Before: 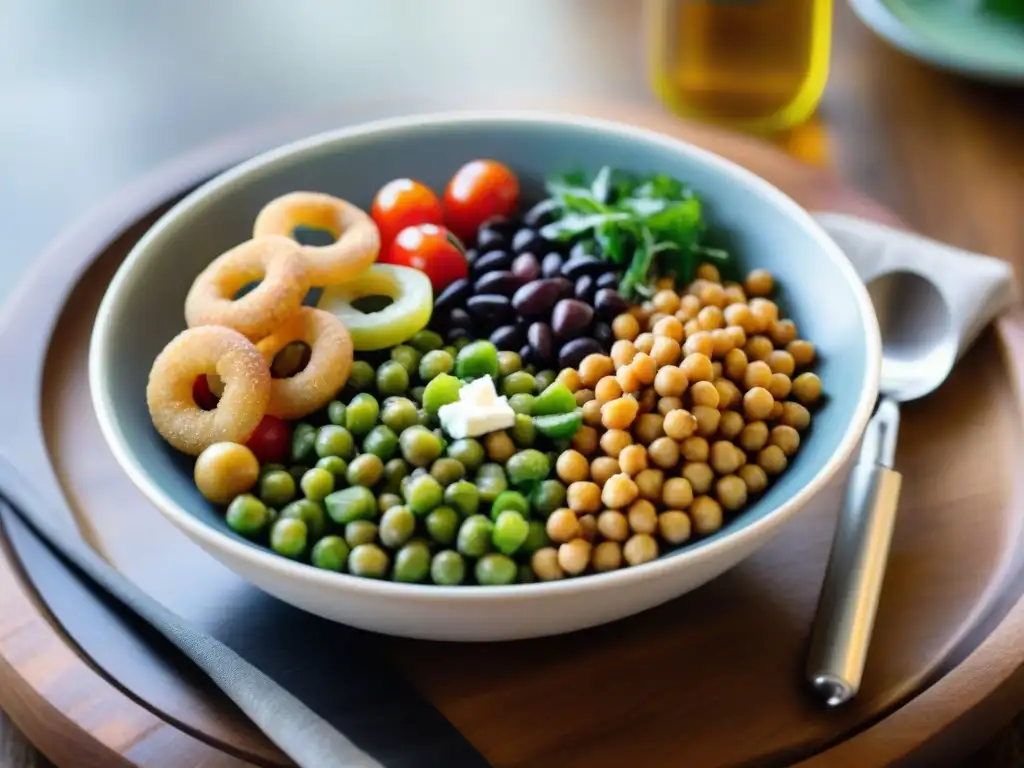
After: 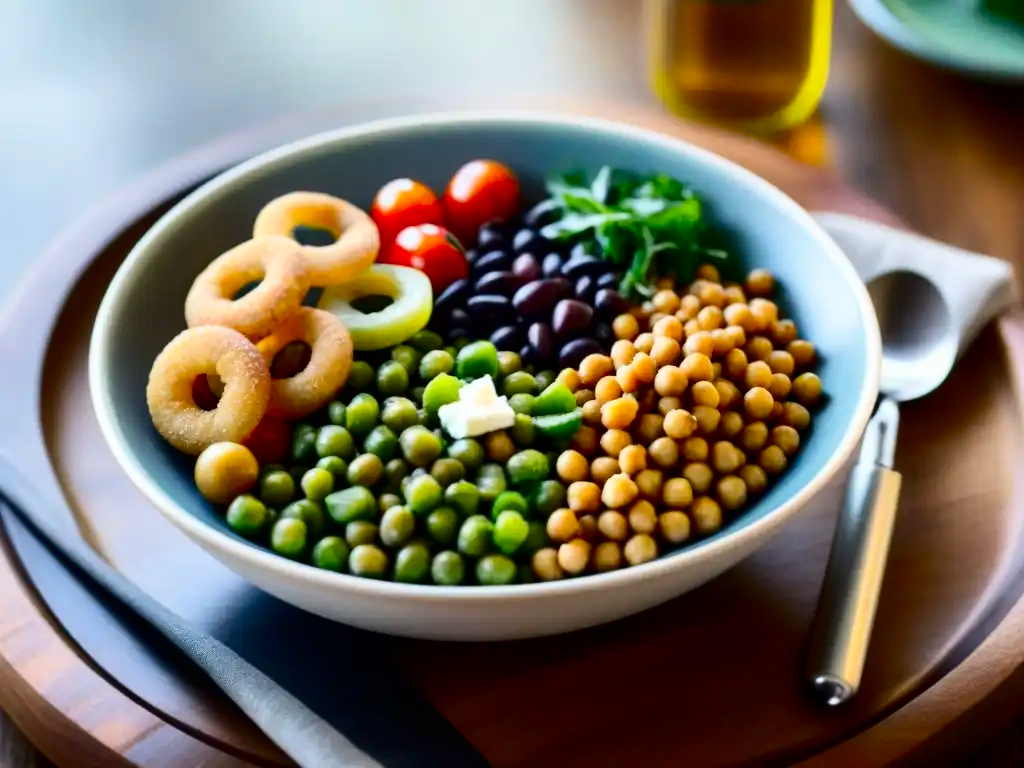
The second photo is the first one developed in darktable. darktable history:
contrast brightness saturation: contrast 0.215, brightness -0.11, saturation 0.213
